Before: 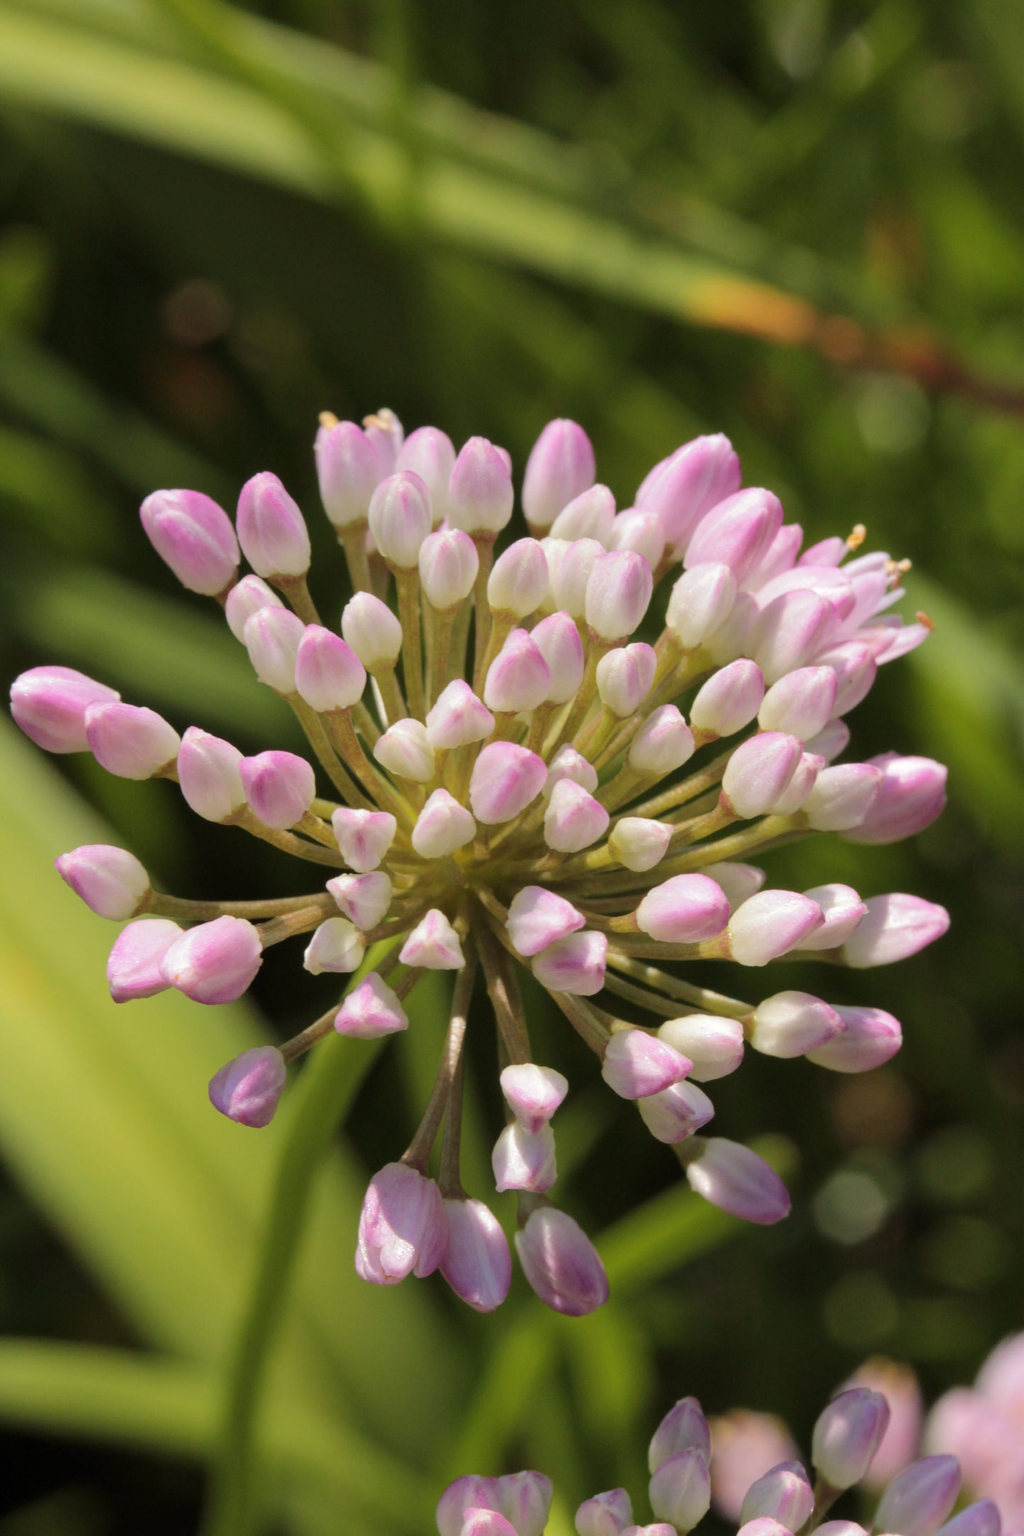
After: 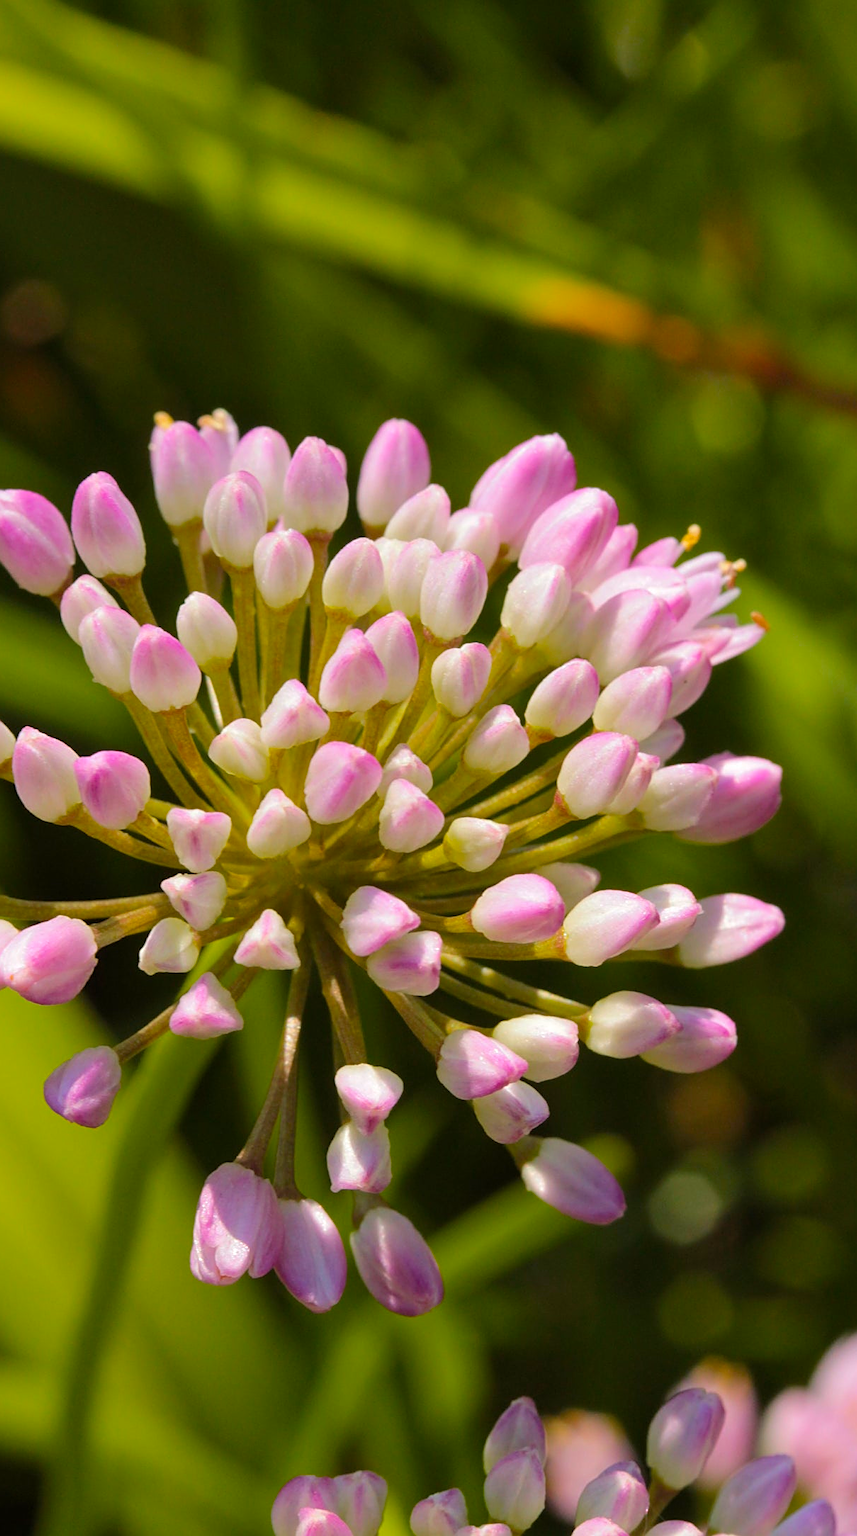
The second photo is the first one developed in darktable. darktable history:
crop: left 16.145%
color balance rgb: perceptual saturation grading › global saturation 30%, global vibrance 30%
sharpen: on, module defaults
